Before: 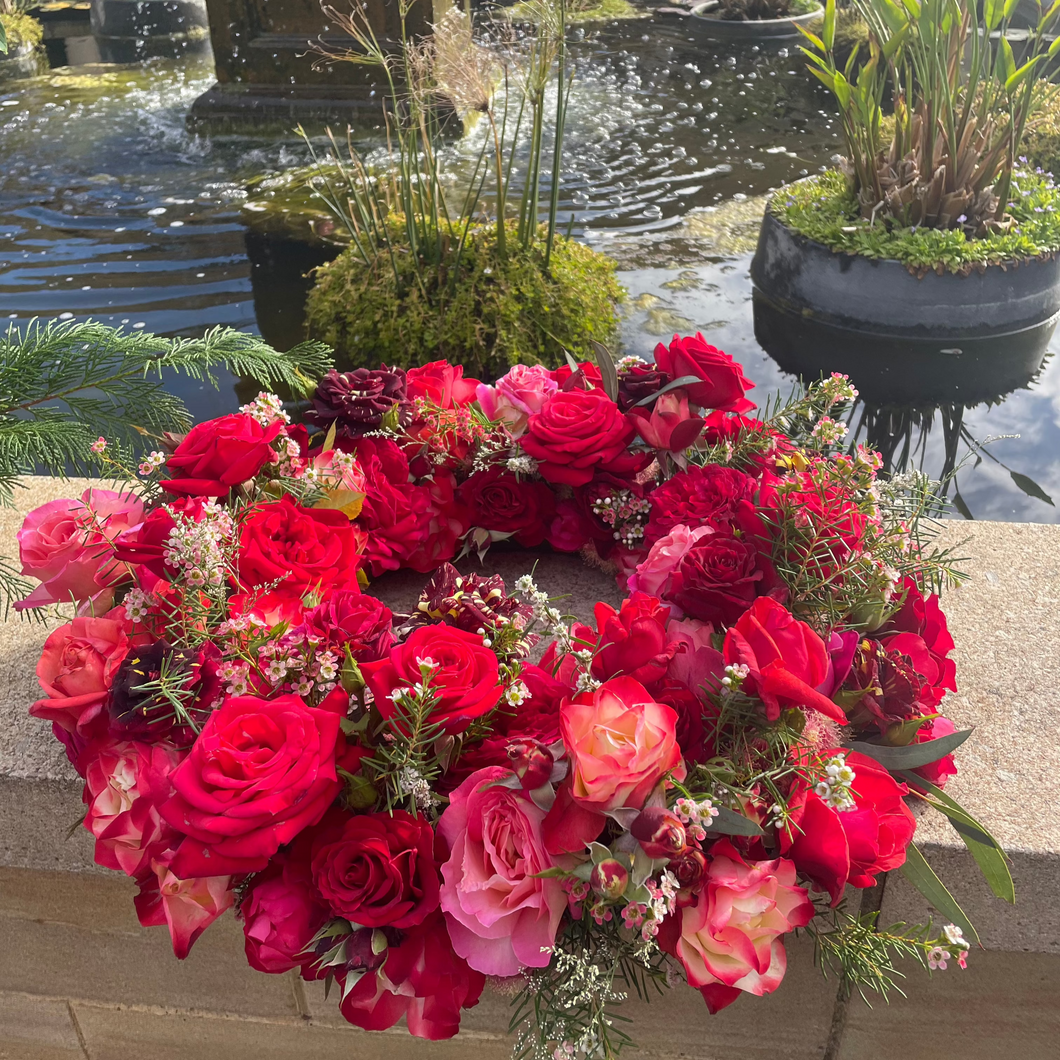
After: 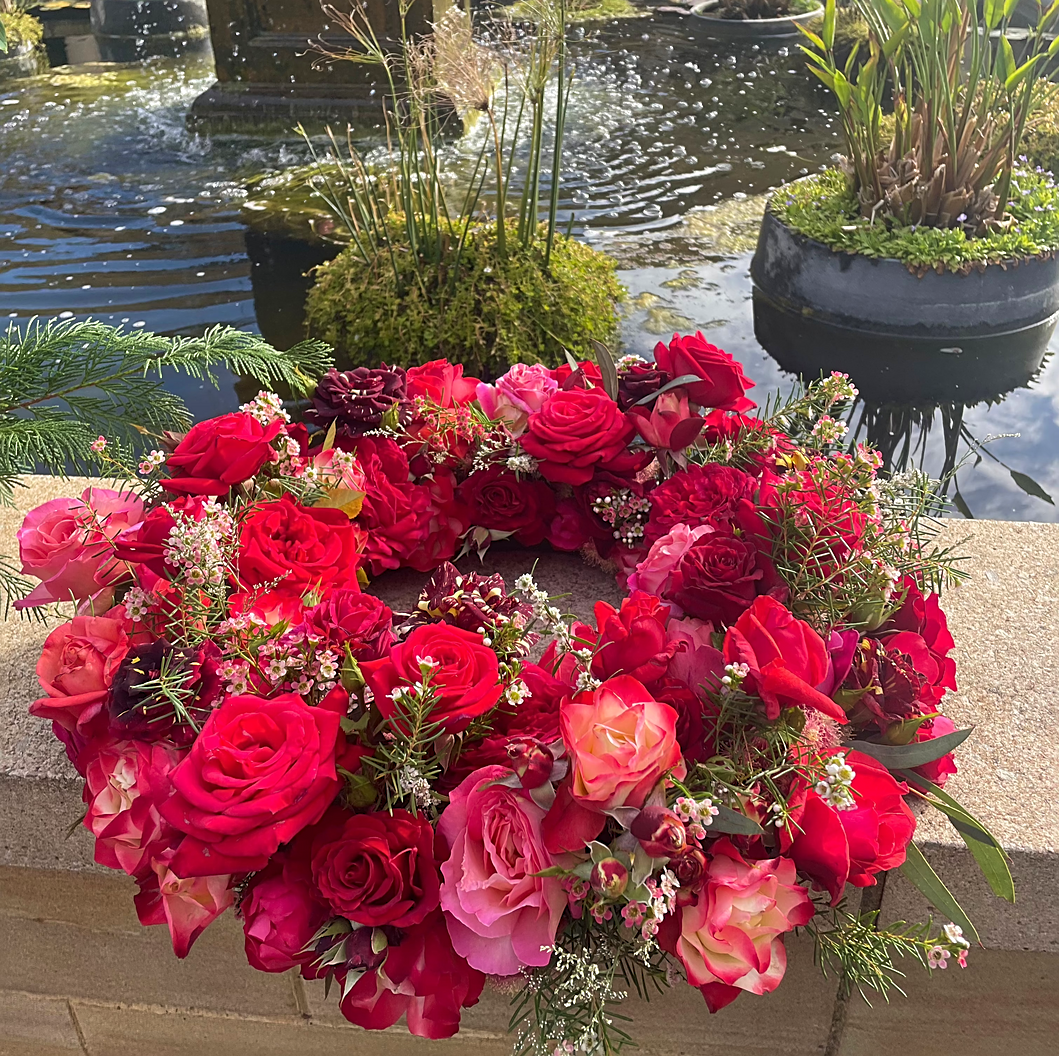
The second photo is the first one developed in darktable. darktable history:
sharpen: on, module defaults
crop: top 0.156%, bottom 0.178%
velvia: strength 15.37%
levels: mode automatic
